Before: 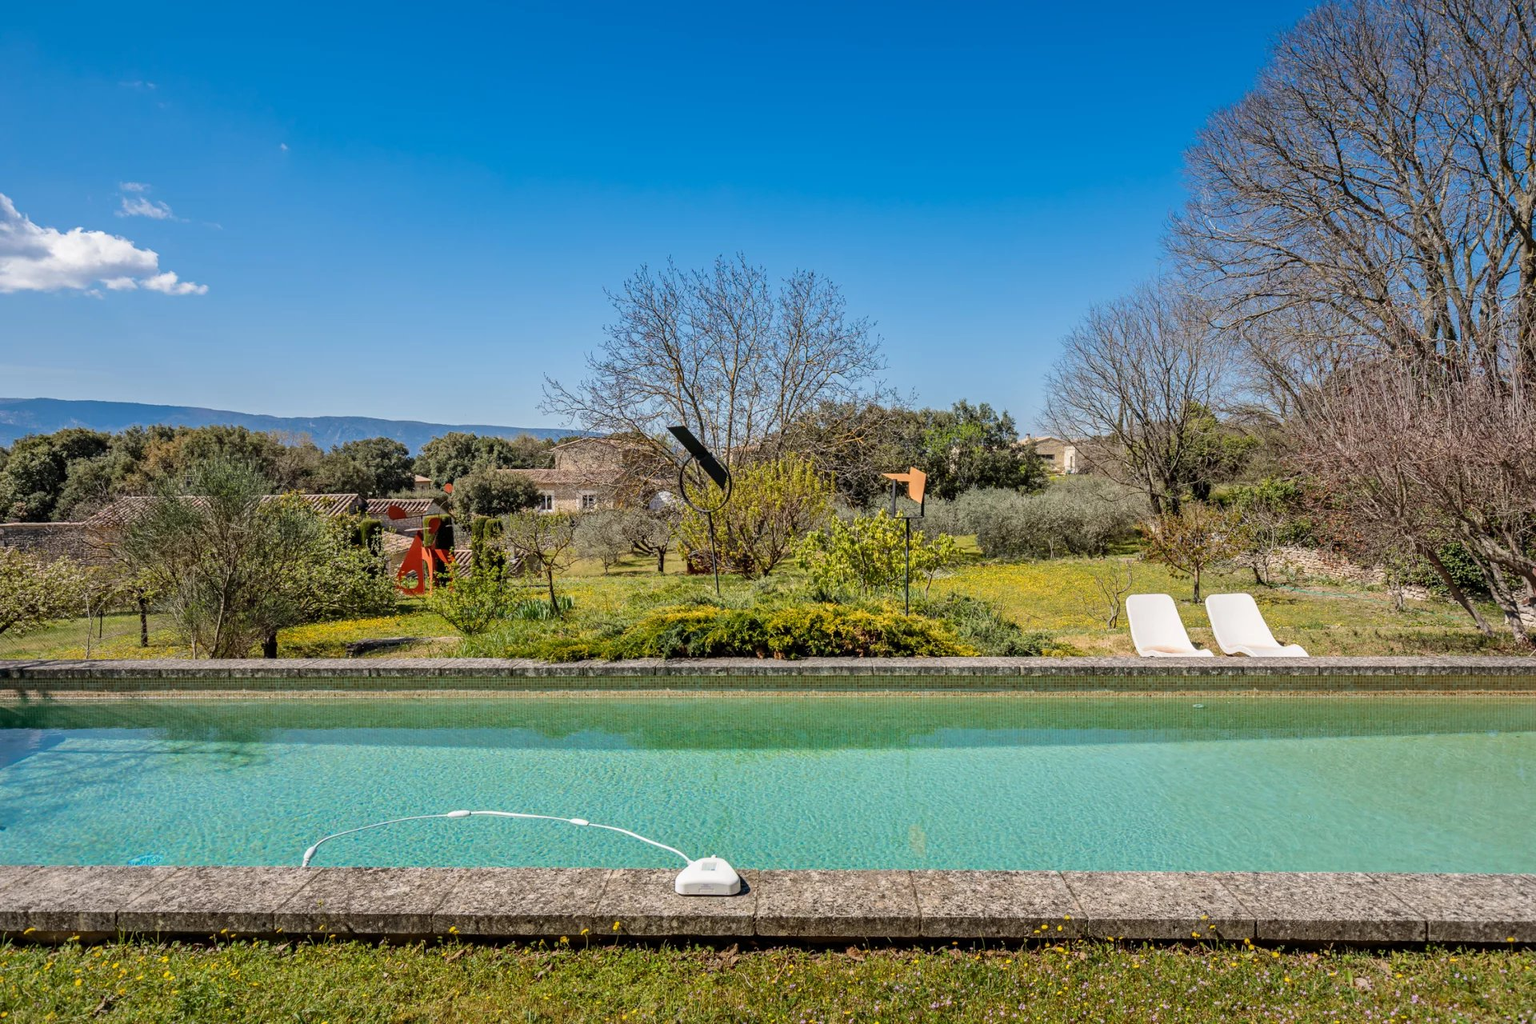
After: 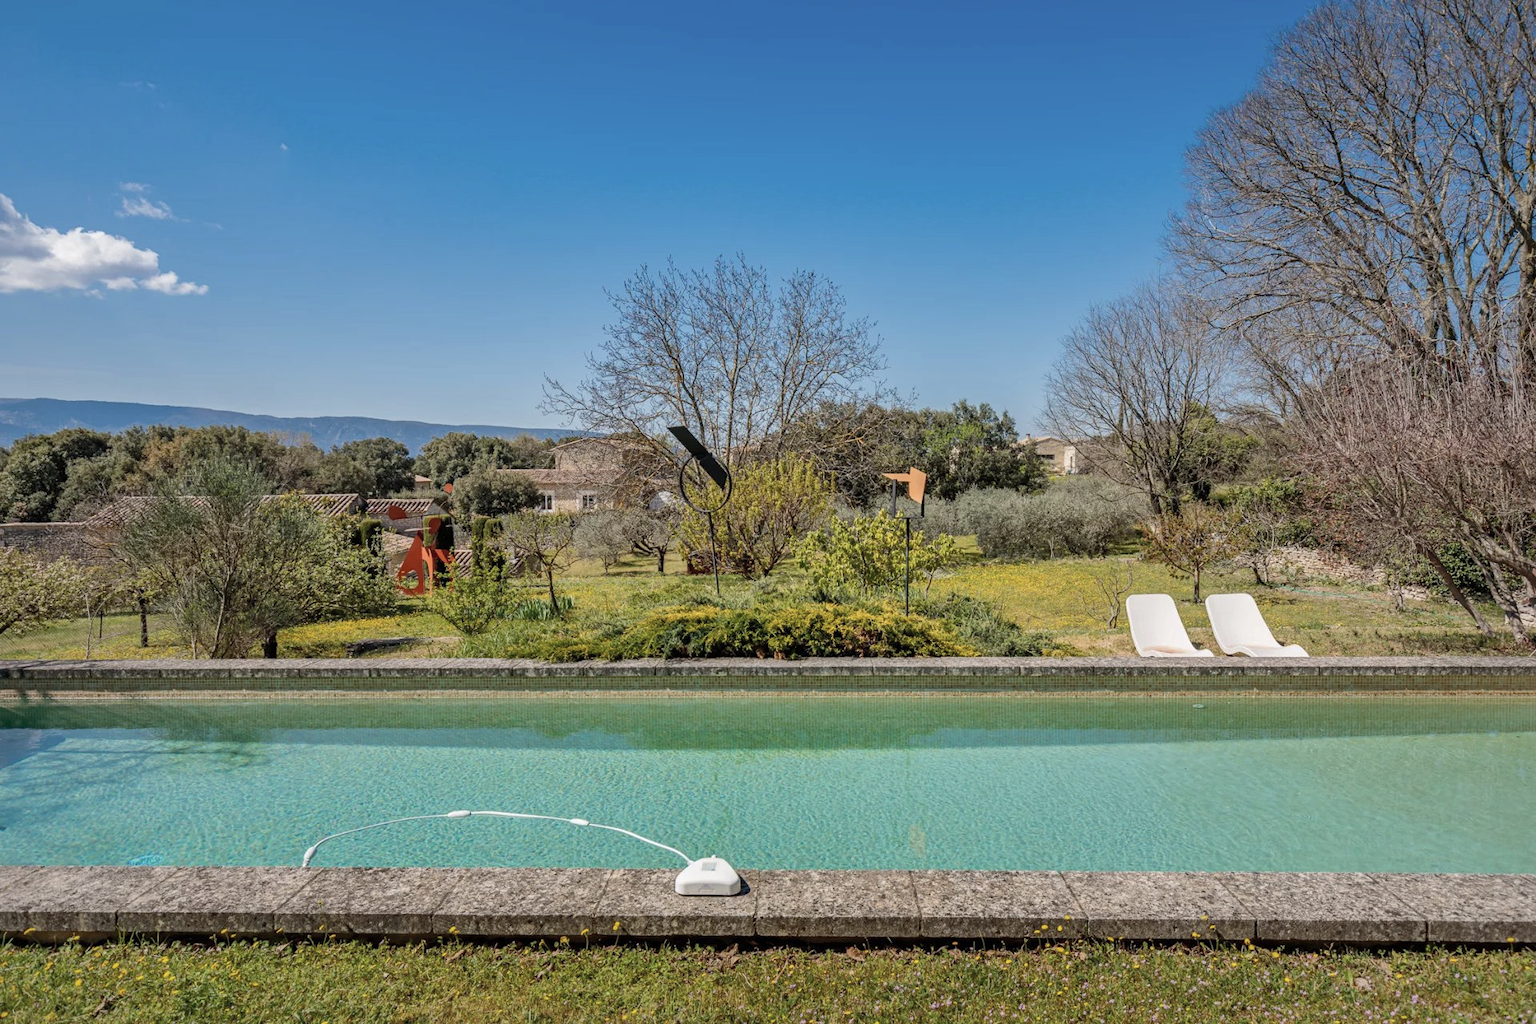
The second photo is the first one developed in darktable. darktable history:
color correction: saturation 0.8
shadows and highlights: on, module defaults
